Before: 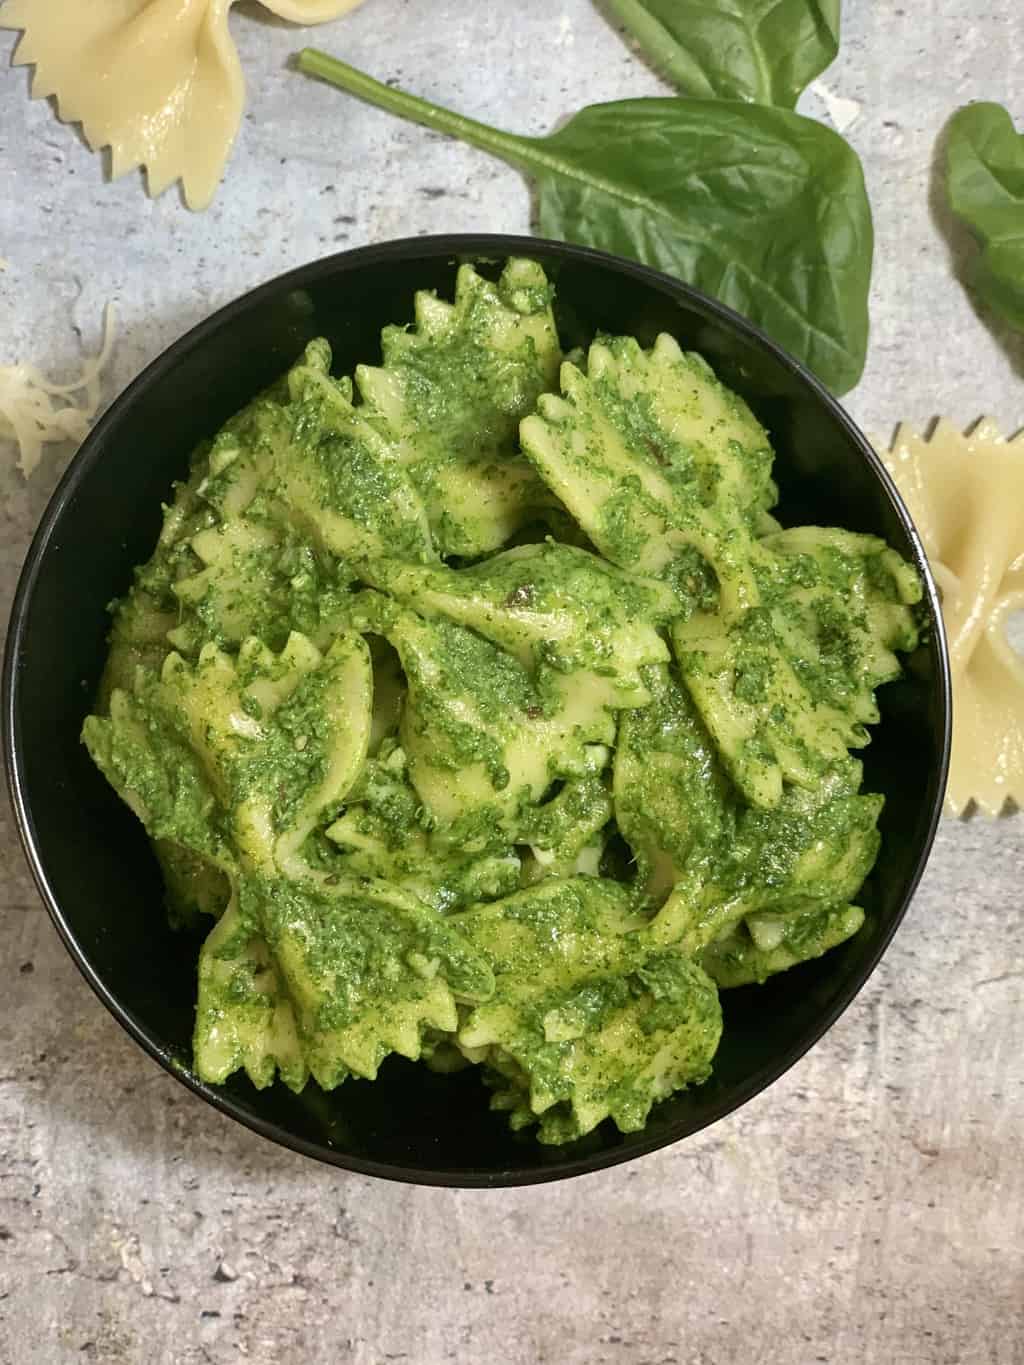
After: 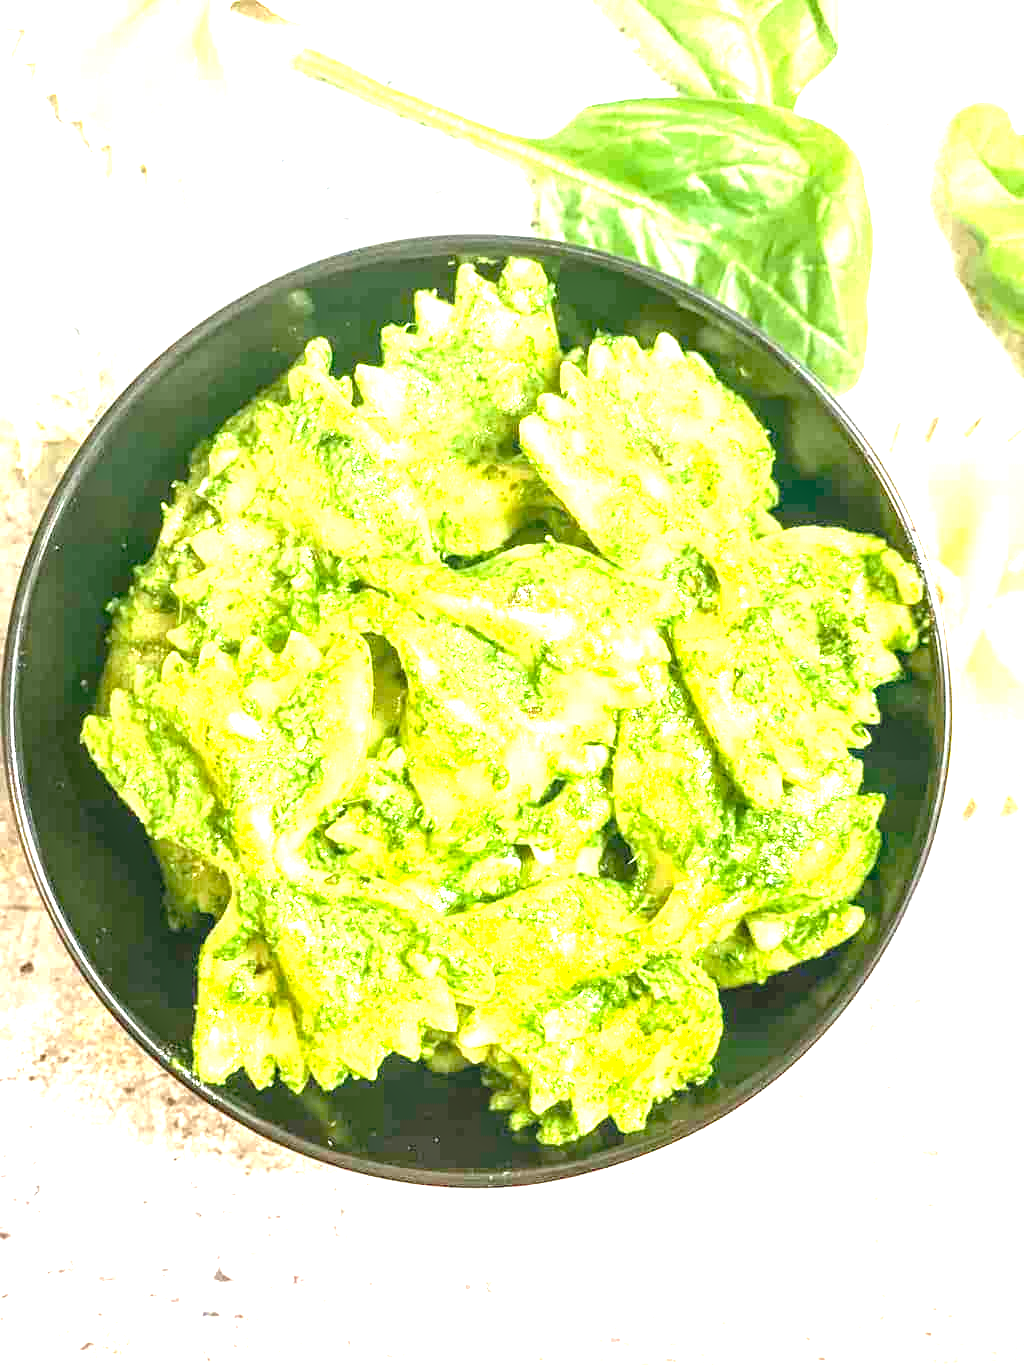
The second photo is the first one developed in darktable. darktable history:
exposure: black level correction 0.001, exposure 2.607 EV, compensate exposure bias true, compensate highlight preservation false
local contrast: on, module defaults
